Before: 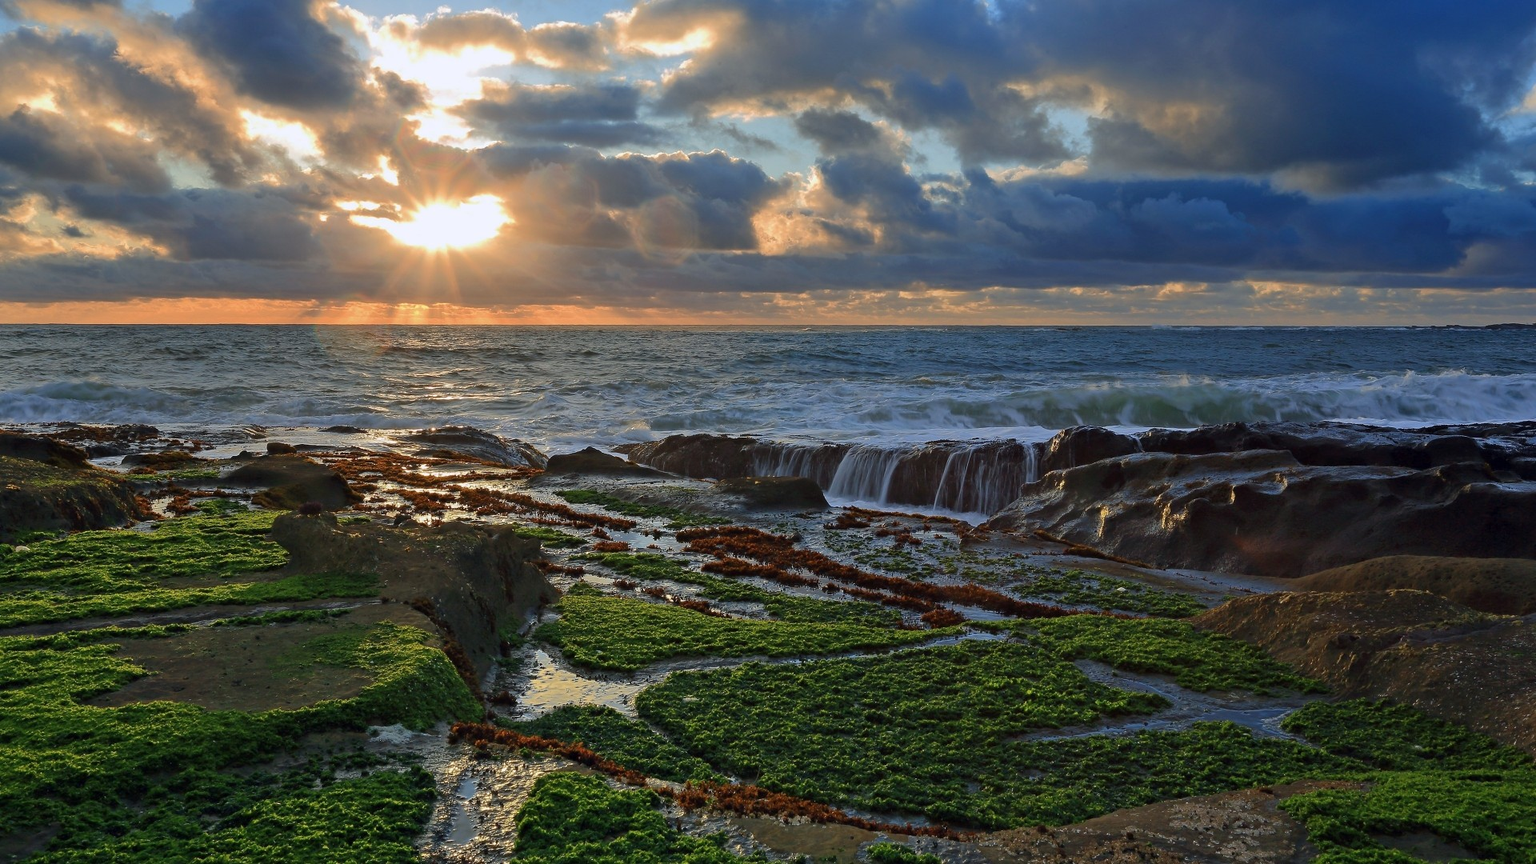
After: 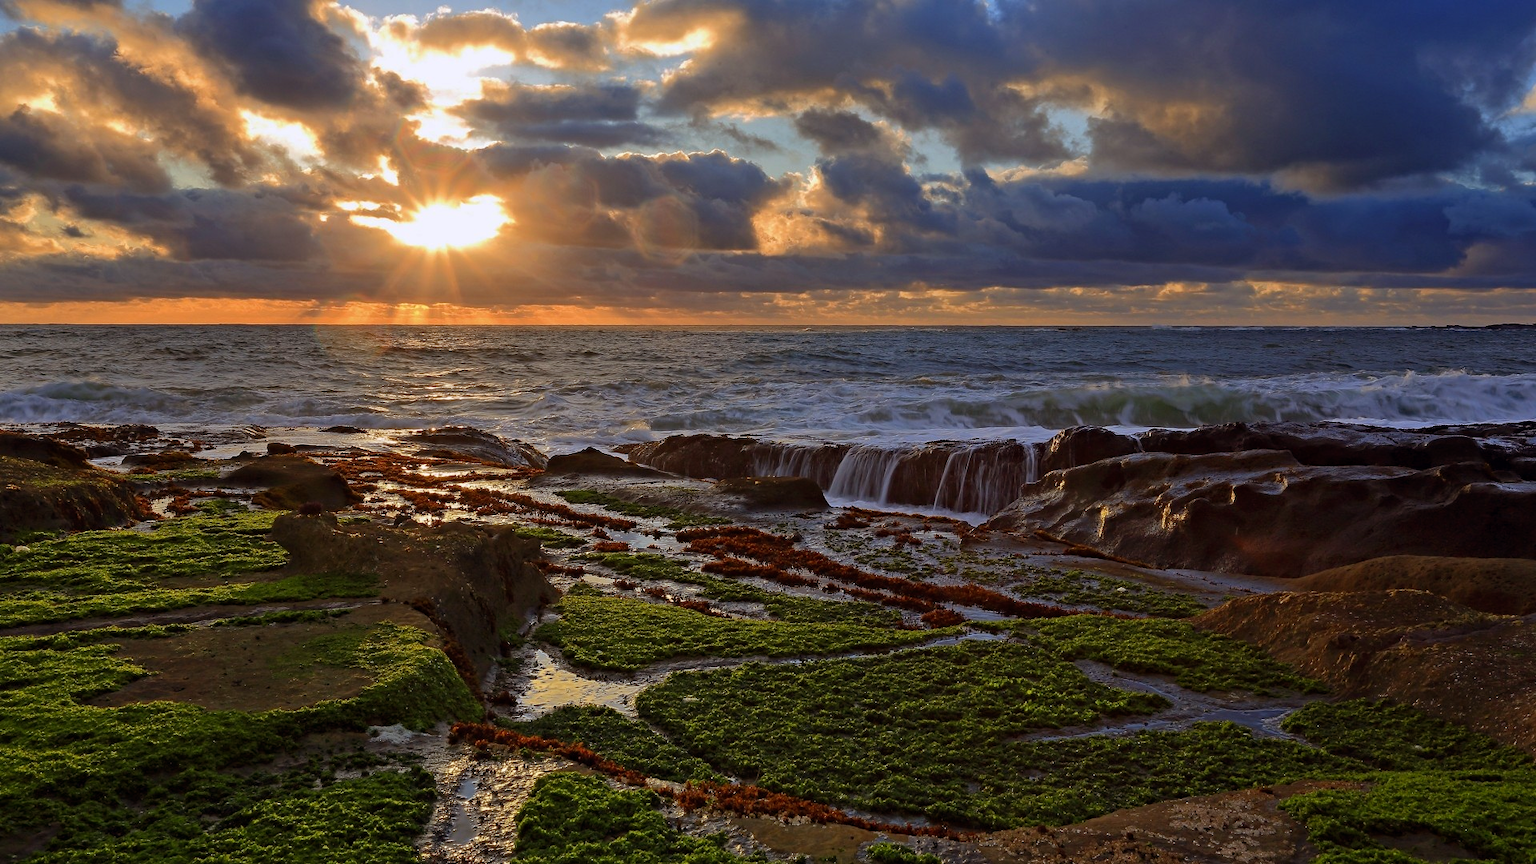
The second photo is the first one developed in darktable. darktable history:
haze removal: compatibility mode true, adaptive false
rgb levels: mode RGB, independent channels, levels [[0, 0.5, 1], [0, 0.521, 1], [0, 0.536, 1]]
